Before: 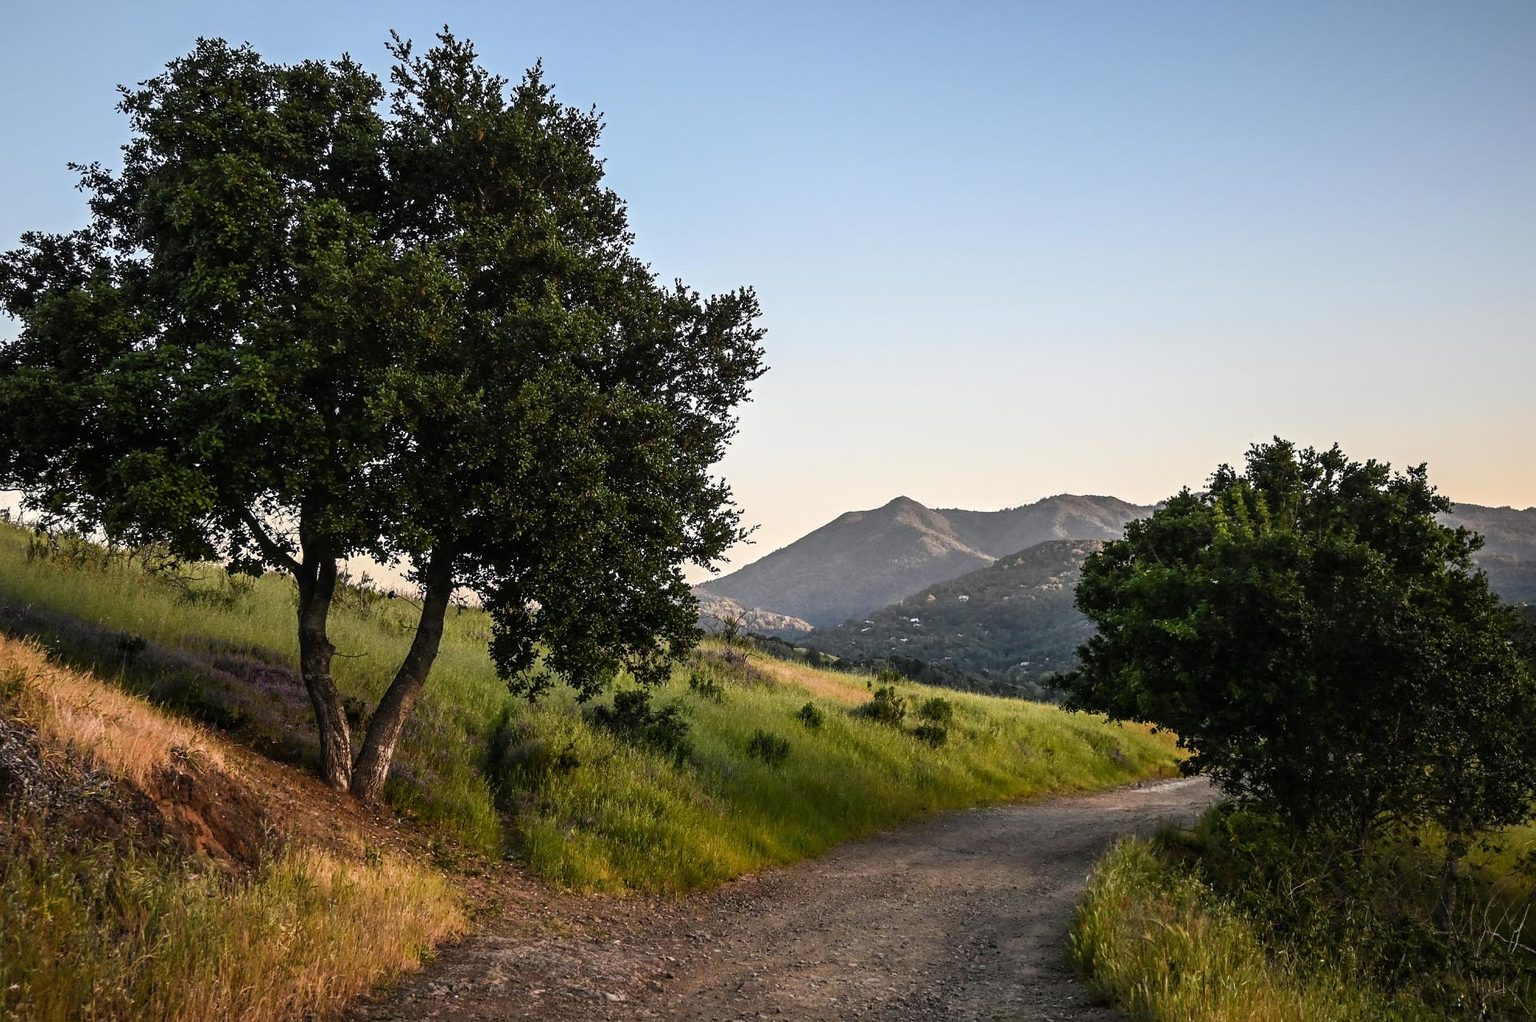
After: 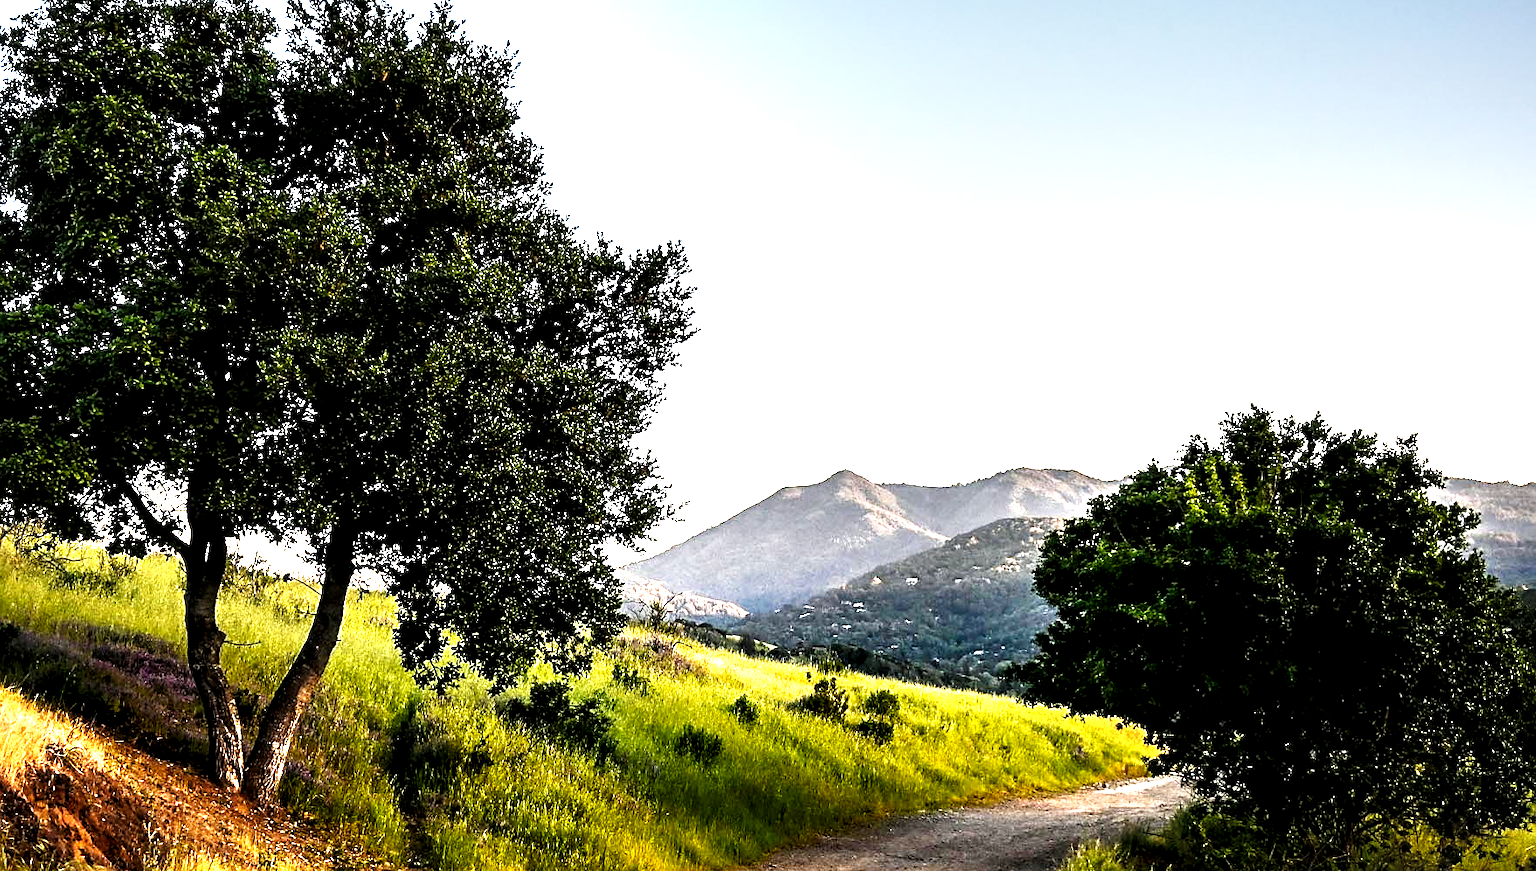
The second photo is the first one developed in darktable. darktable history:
exposure: exposure 0.402 EV, compensate exposure bias true, compensate highlight preservation false
base curve: curves: ch0 [(0, 0) (0.007, 0.004) (0.027, 0.03) (0.046, 0.07) (0.207, 0.54) (0.442, 0.872) (0.673, 0.972) (1, 1)], preserve colors none
sharpen: radius 1.892, amount 0.407, threshold 1.156
local contrast: highlights 210%, shadows 118%, detail 140%, midtone range 0.258
color balance rgb: shadows lift › chroma 1.018%, shadows lift › hue 242.82°, perceptual saturation grading › global saturation 25.165%, global vibrance 20%
contrast brightness saturation: saturation -0.067
crop: left 8.393%, top 6.572%, bottom 15.287%
